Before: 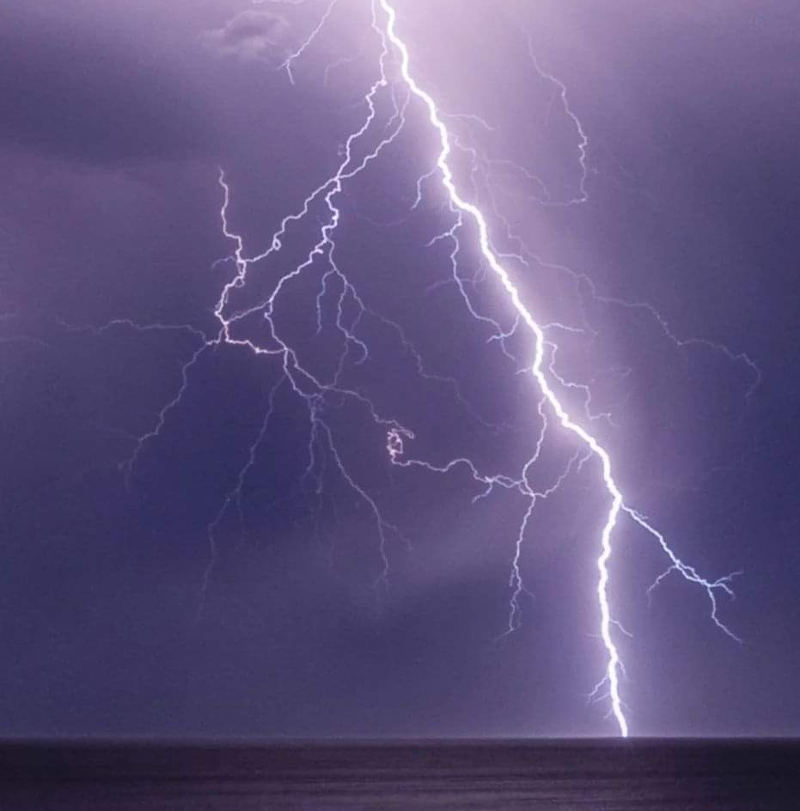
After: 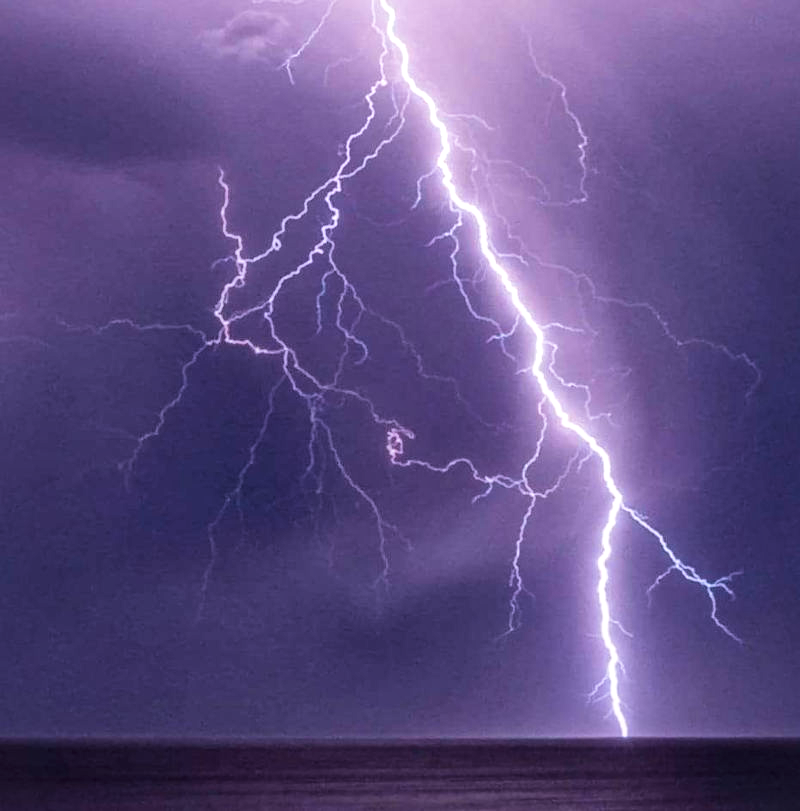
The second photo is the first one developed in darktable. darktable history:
local contrast: mode bilateral grid, contrast 20, coarseness 50, detail 179%, midtone range 0.2
velvia: strength 50%
